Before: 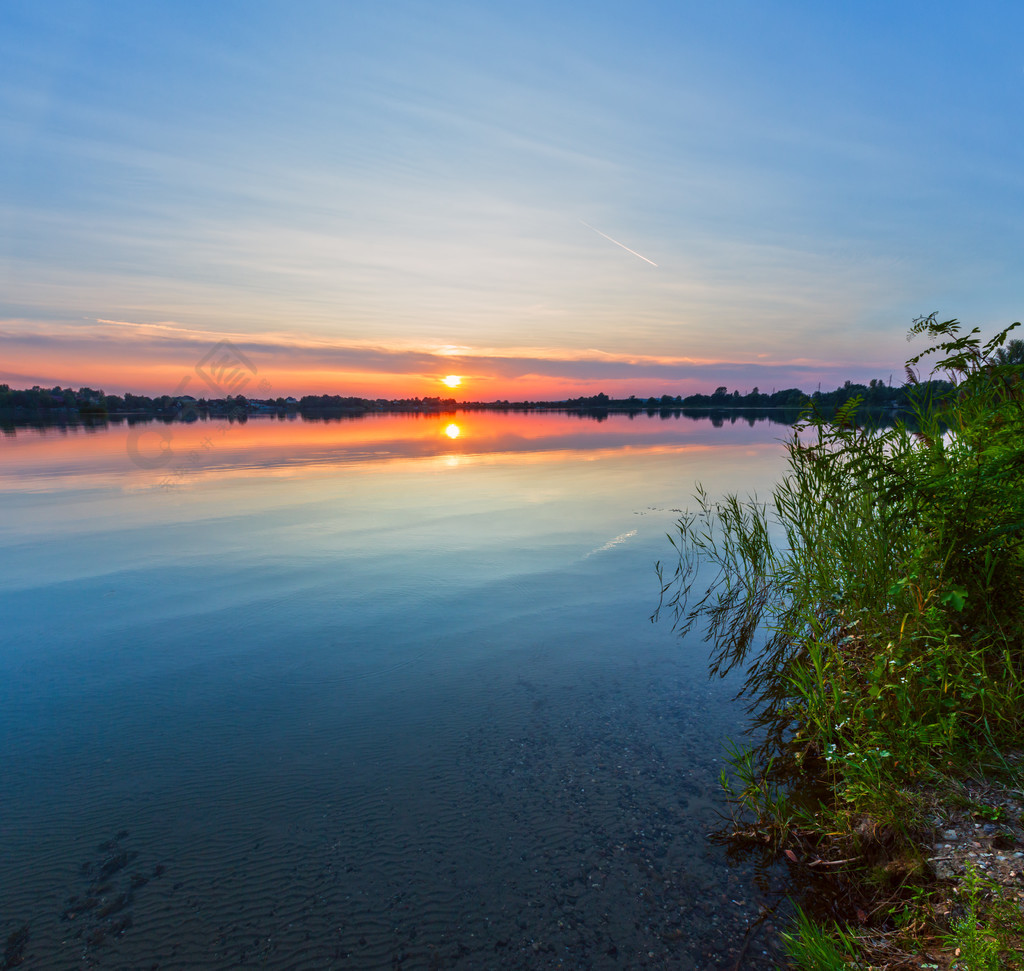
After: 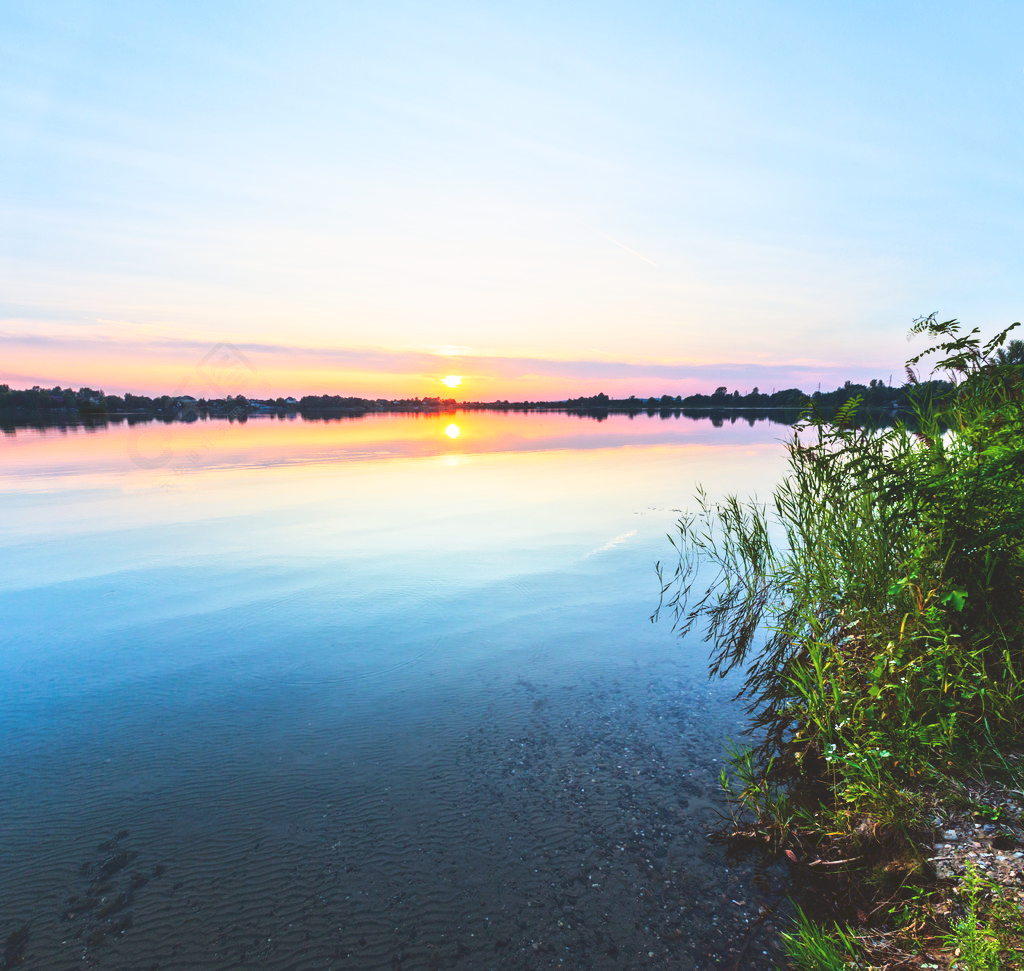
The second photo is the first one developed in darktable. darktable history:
base curve: curves: ch0 [(0, 0) (0.028, 0.03) (0.121, 0.232) (0.46, 0.748) (0.859, 0.968) (1, 1)]
tone curve: curves: ch0 [(0, 0) (0.003, 0.156) (0.011, 0.156) (0.025, 0.161) (0.044, 0.164) (0.069, 0.178) (0.1, 0.201) (0.136, 0.229) (0.177, 0.263) (0.224, 0.301) (0.277, 0.355) (0.335, 0.415) (0.399, 0.48) (0.468, 0.561) (0.543, 0.647) (0.623, 0.735) (0.709, 0.819) (0.801, 0.893) (0.898, 0.953) (1, 1)], preserve colors none
